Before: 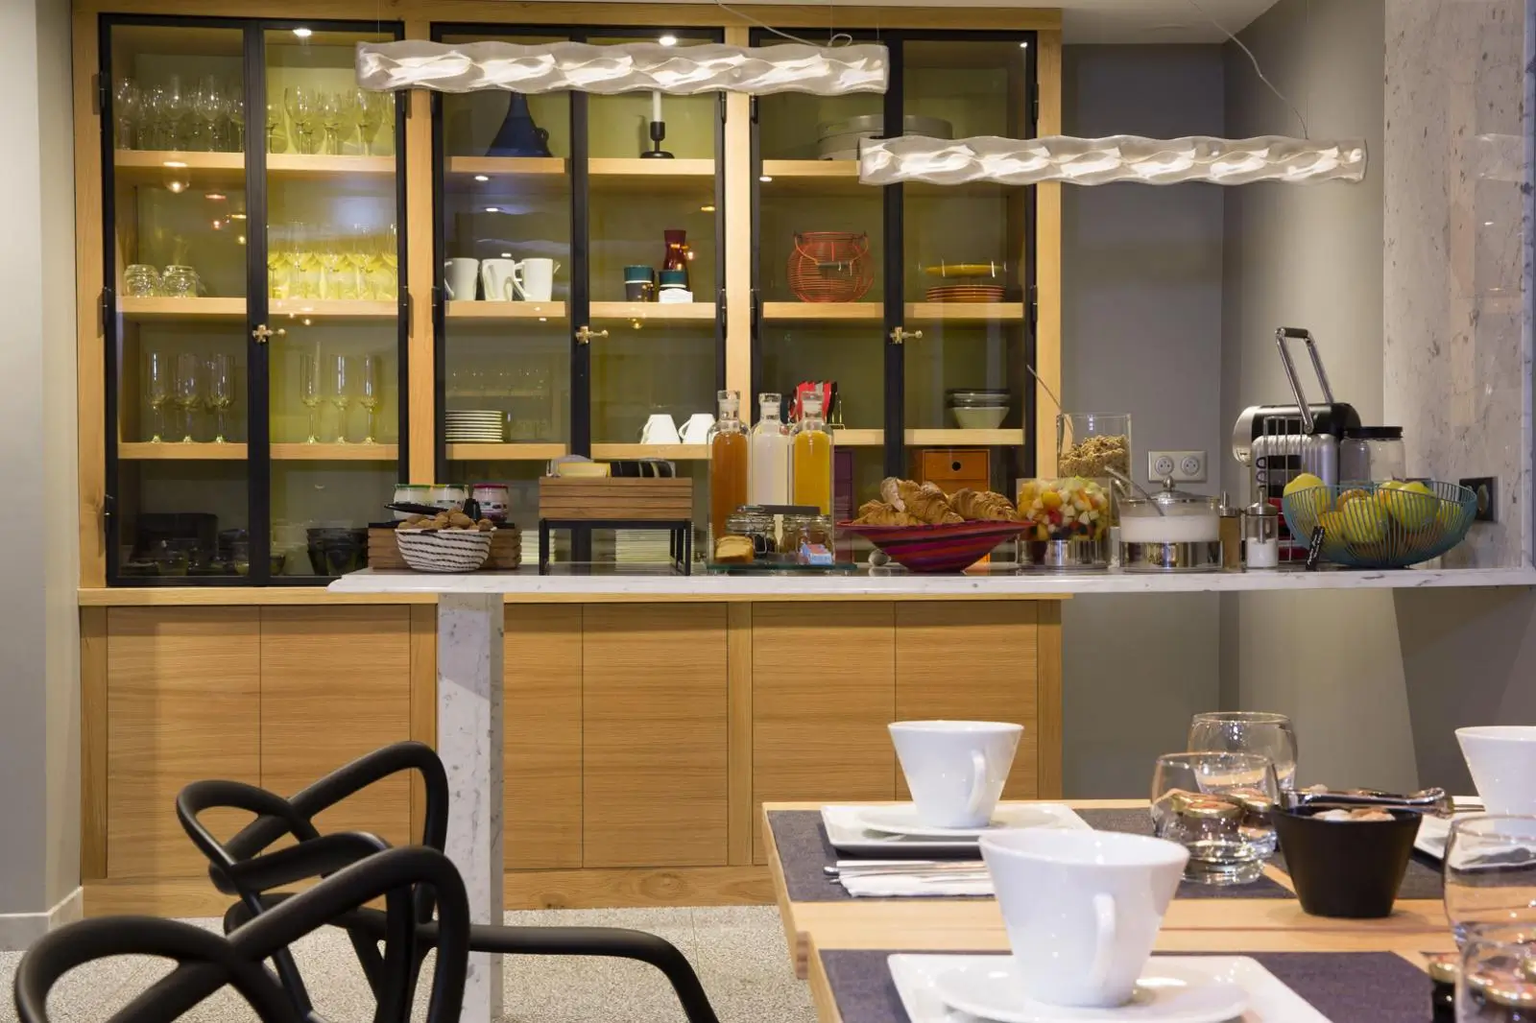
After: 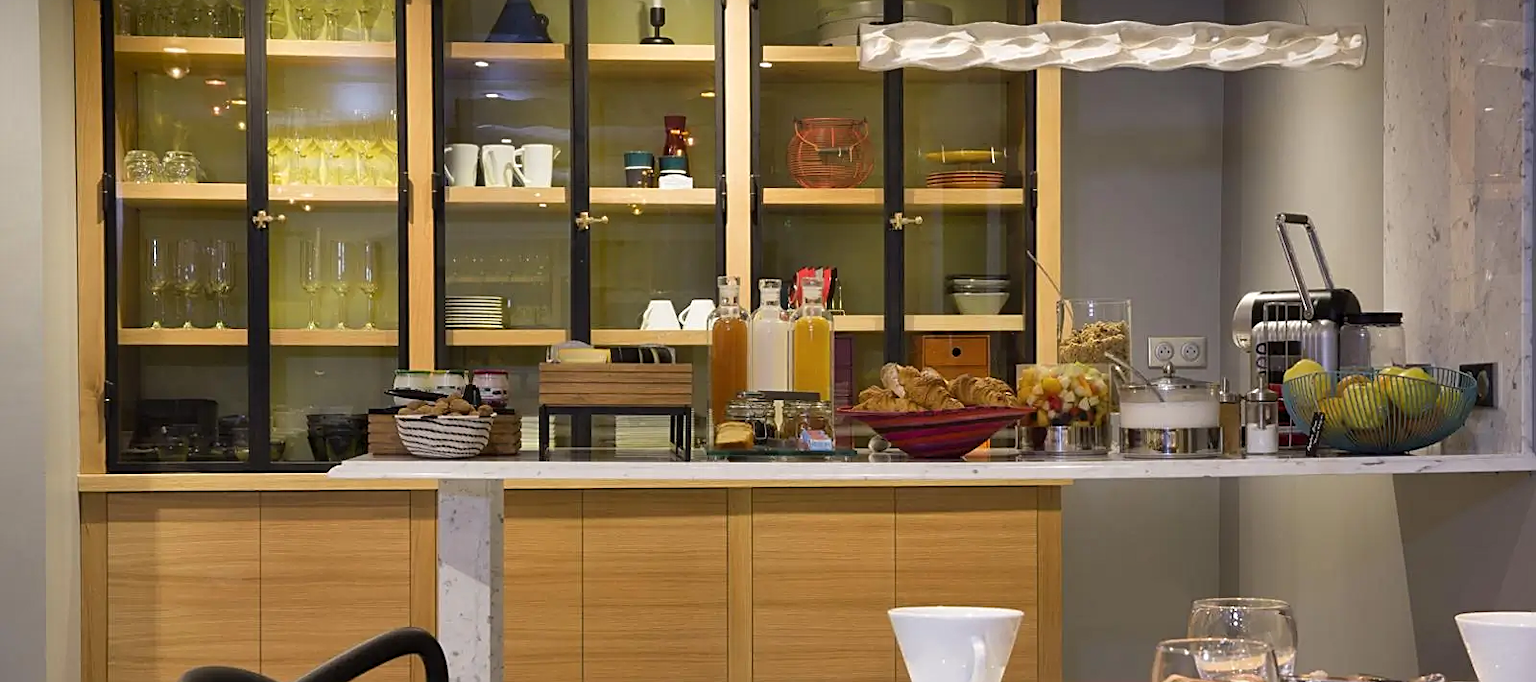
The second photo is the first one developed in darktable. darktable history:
sharpen: on, module defaults
levels: mode automatic, levels [0.721, 0.937, 0.997]
contrast equalizer: octaves 7, y [[0.518, 0.517, 0.501, 0.5, 0.5, 0.5], [0.5 ×6], [0.5 ×6], [0 ×6], [0 ×6]], mix 0.308
crop: top 11.185%, bottom 22.075%
shadows and highlights: shadows 74.03, highlights -60.77, highlights color adjustment 49.8%, soften with gaussian
vignetting: fall-off start 100.07%, saturation 0.388, center (-0.025, 0.397), width/height ratio 1.324
